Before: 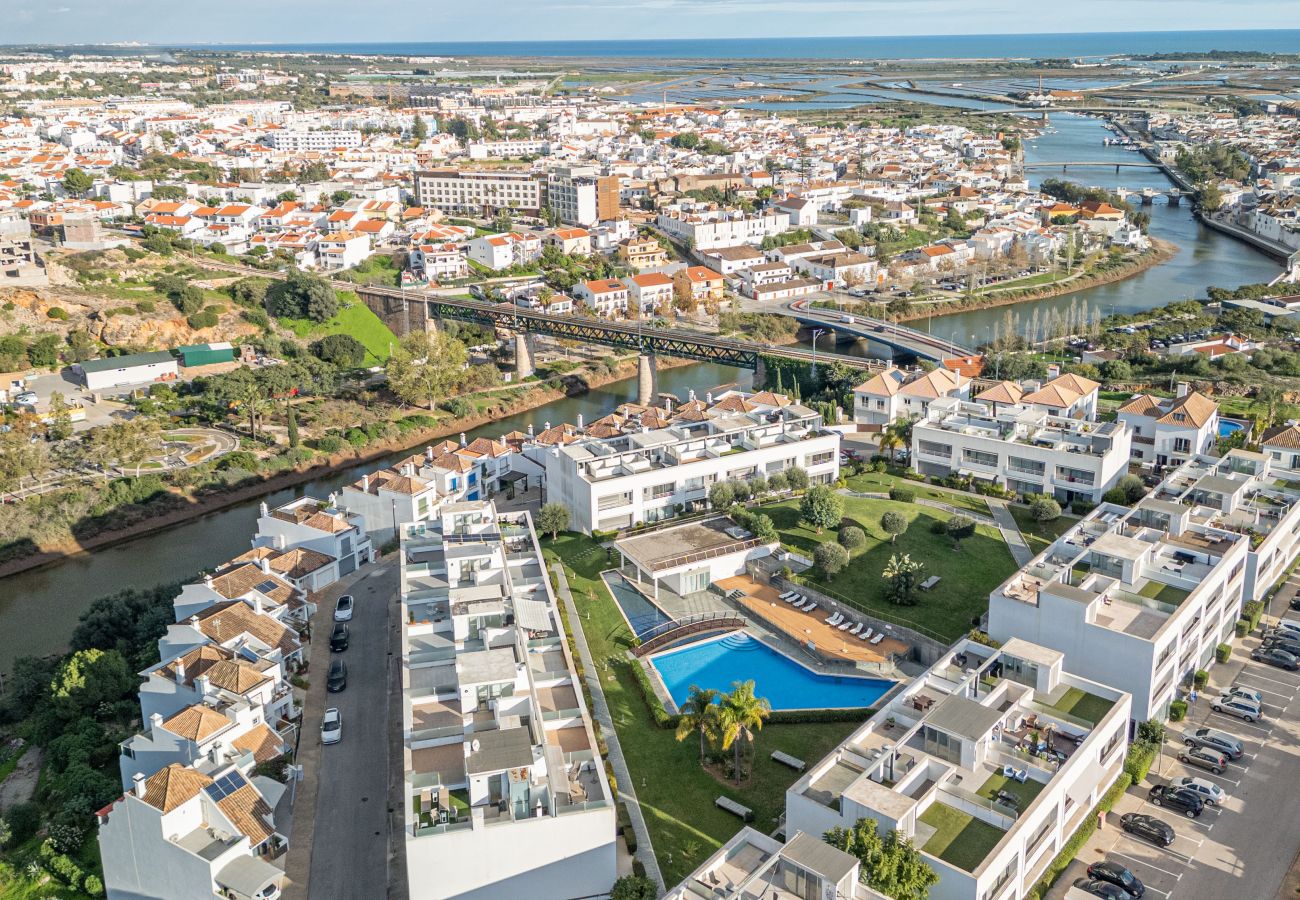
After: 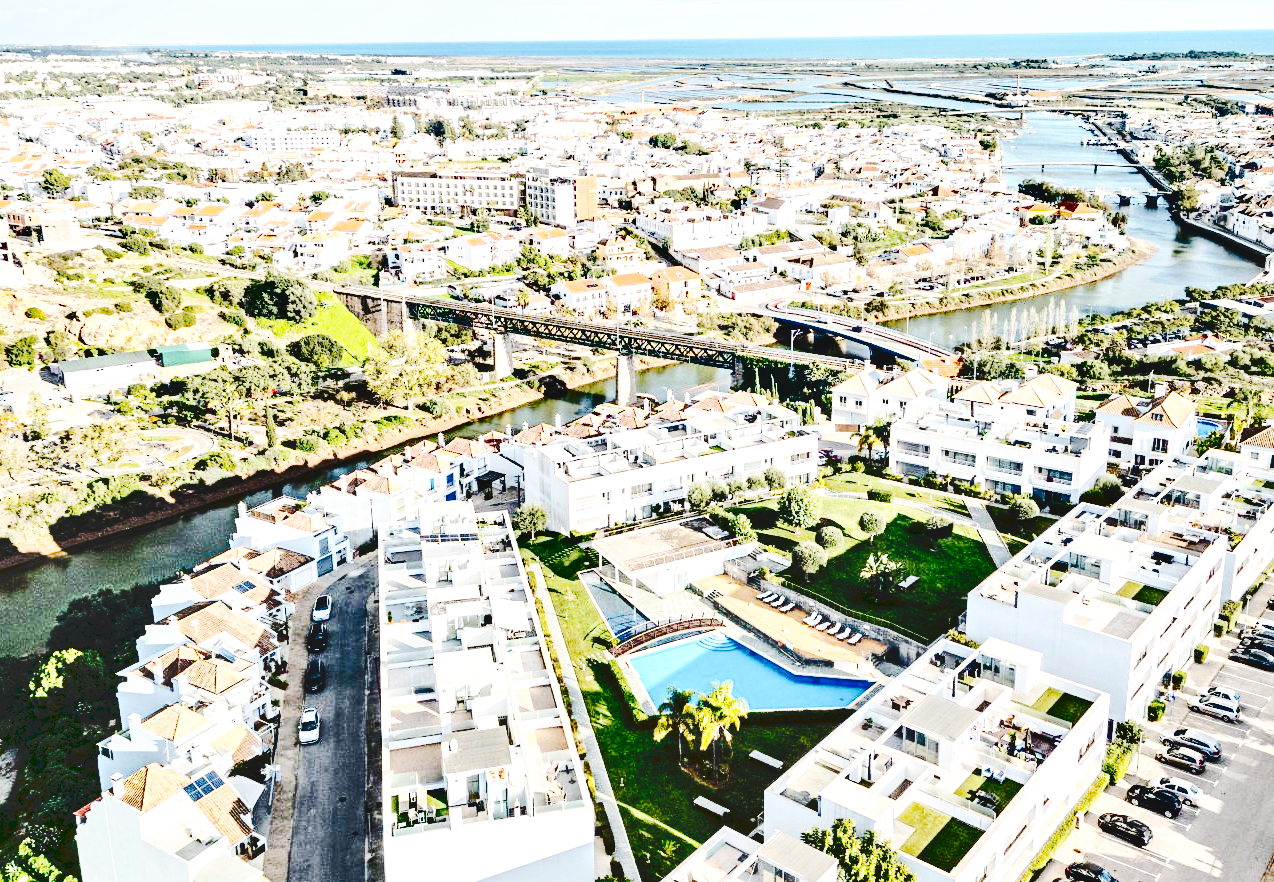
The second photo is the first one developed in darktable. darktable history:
crop: left 1.709%, right 0.286%, bottom 1.89%
shadows and highlights: shadows 30.68, highlights -62.6, soften with gaussian
tone curve: curves: ch0 [(0, 0) (0.003, 0.145) (0.011, 0.15) (0.025, 0.15) (0.044, 0.156) (0.069, 0.161) (0.1, 0.169) (0.136, 0.175) (0.177, 0.184) (0.224, 0.196) (0.277, 0.234) (0.335, 0.291) (0.399, 0.391) (0.468, 0.505) (0.543, 0.633) (0.623, 0.742) (0.709, 0.826) (0.801, 0.882) (0.898, 0.93) (1, 1)], preserve colors none
base curve: curves: ch0 [(0, 0) (0.007, 0.004) (0.027, 0.03) (0.046, 0.07) (0.207, 0.54) (0.442, 0.872) (0.673, 0.972) (1, 1)], preserve colors none
local contrast: mode bilateral grid, contrast 21, coarseness 50, detail 119%, midtone range 0.2
contrast brightness saturation: contrast 0.289
